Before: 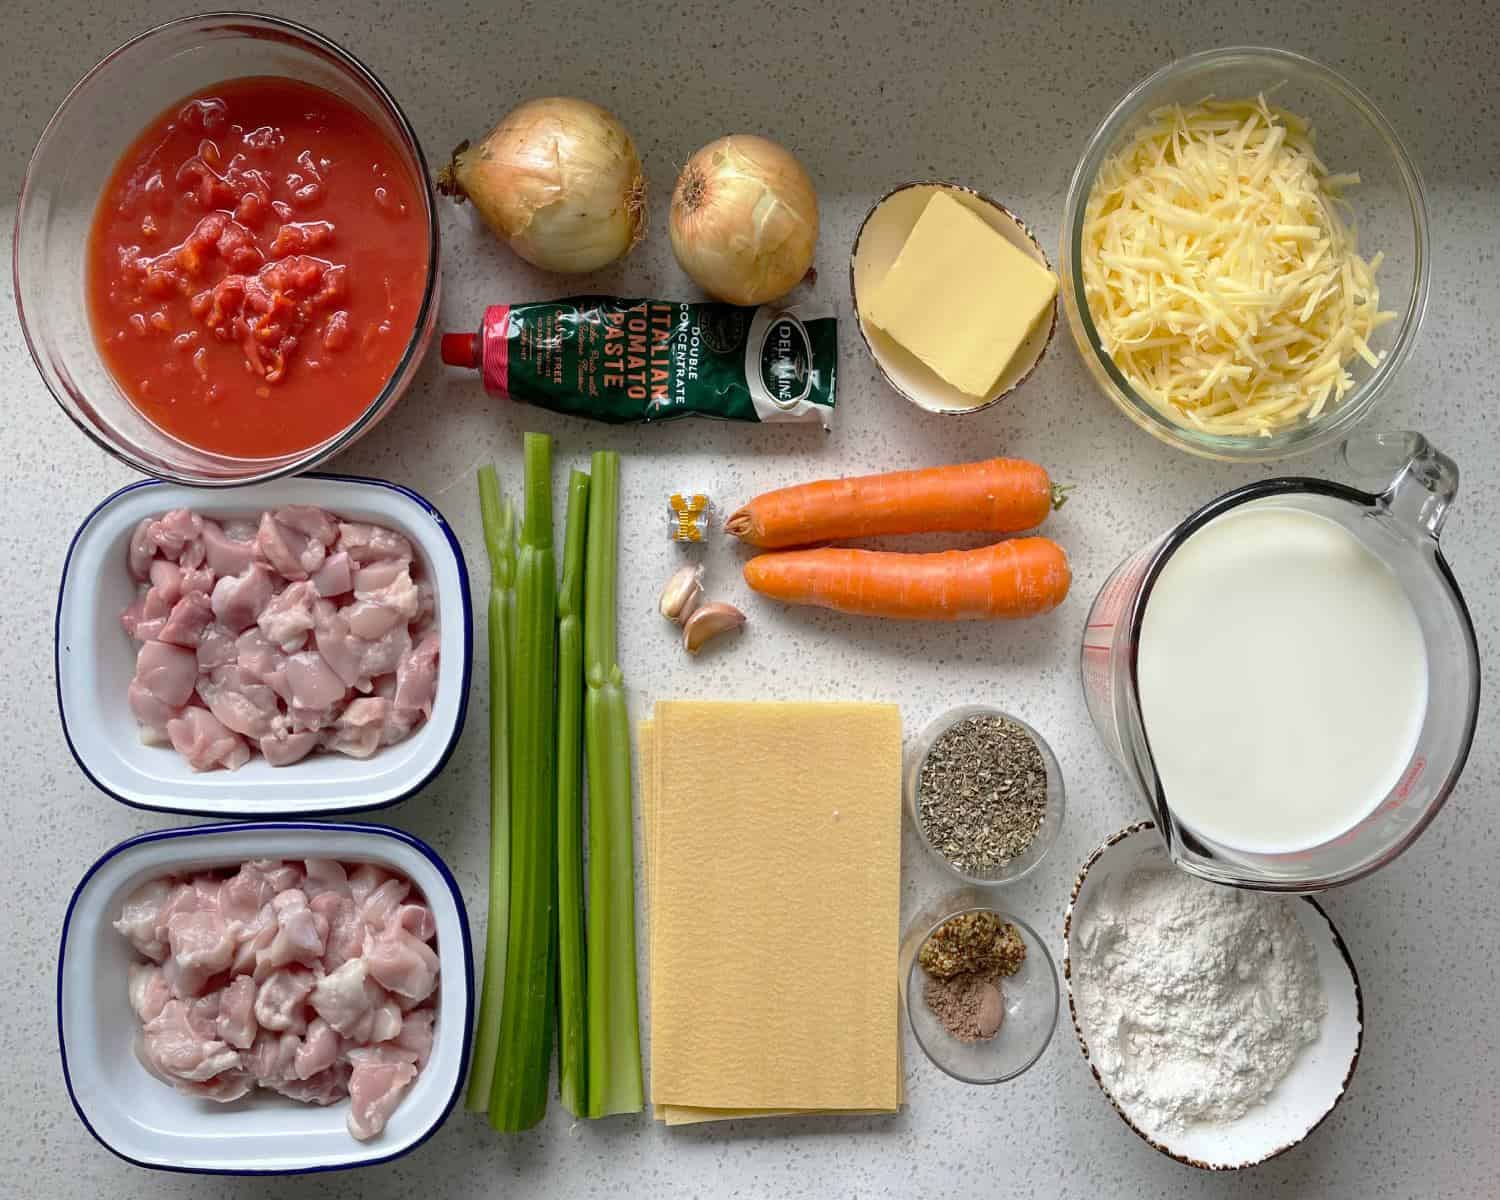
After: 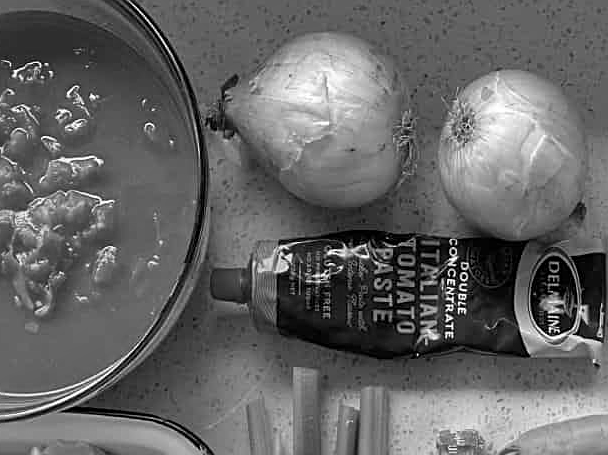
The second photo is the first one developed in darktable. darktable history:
sharpen: on, module defaults
monochrome: a 26.22, b 42.67, size 0.8
exposure: black level correction 0, exposure 0.4 EV, compensate exposure bias true, compensate highlight preservation false
crop: left 15.452%, top 5.459%, right 43.956%, bottom 56.62%
contrast brightness saturation: contrast 0.04, saturation 0.16
color calibration: x 0.396, y 0.386, temperature 3669 K
shadows and highlights: white point adjustment -3.64, highlights -63.34, highlights color adjustment 42%, soften with gaussian
